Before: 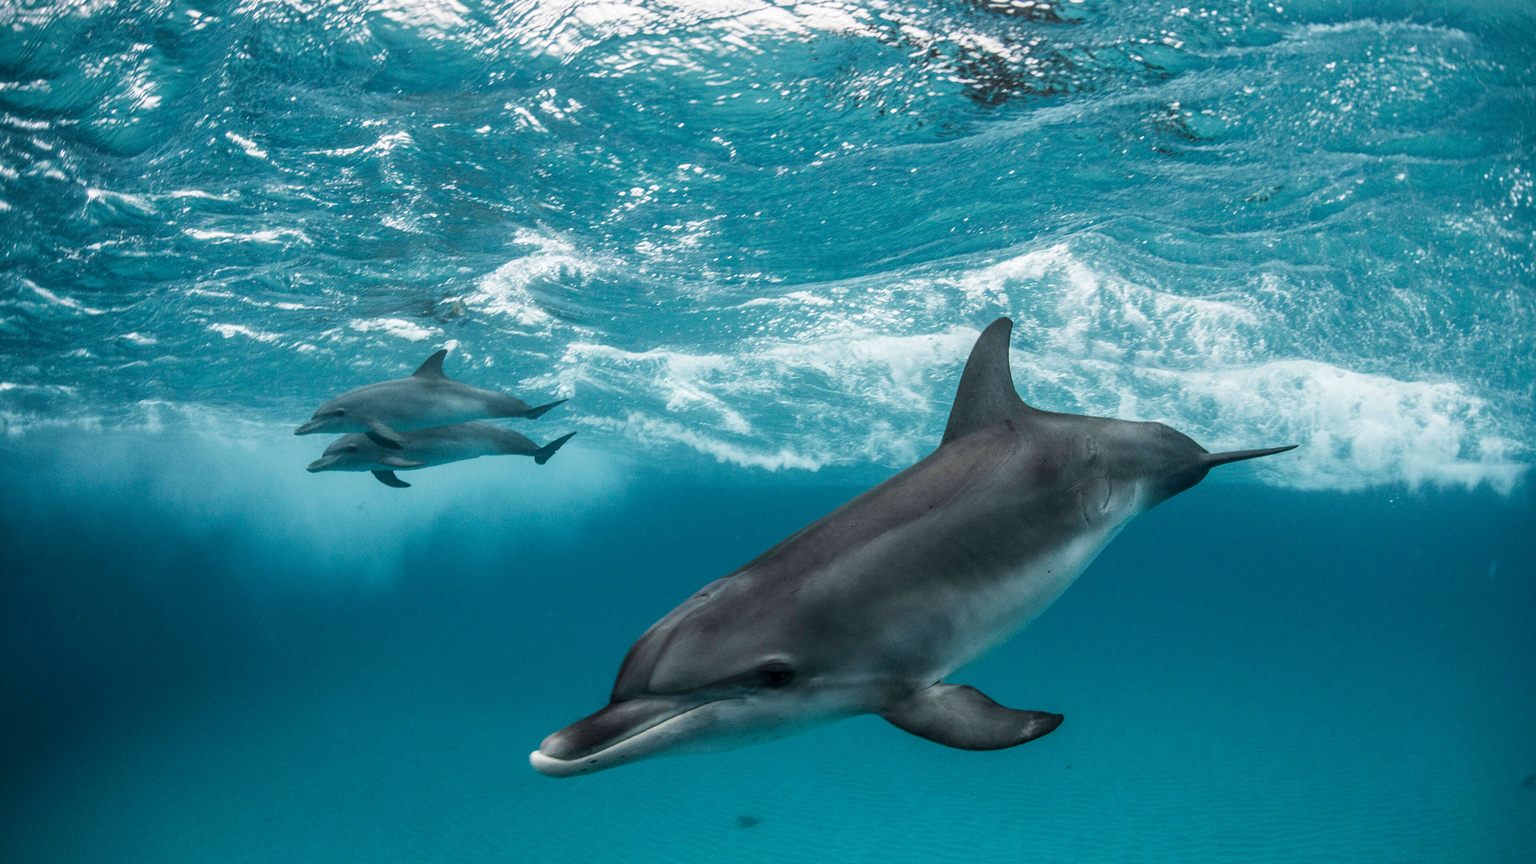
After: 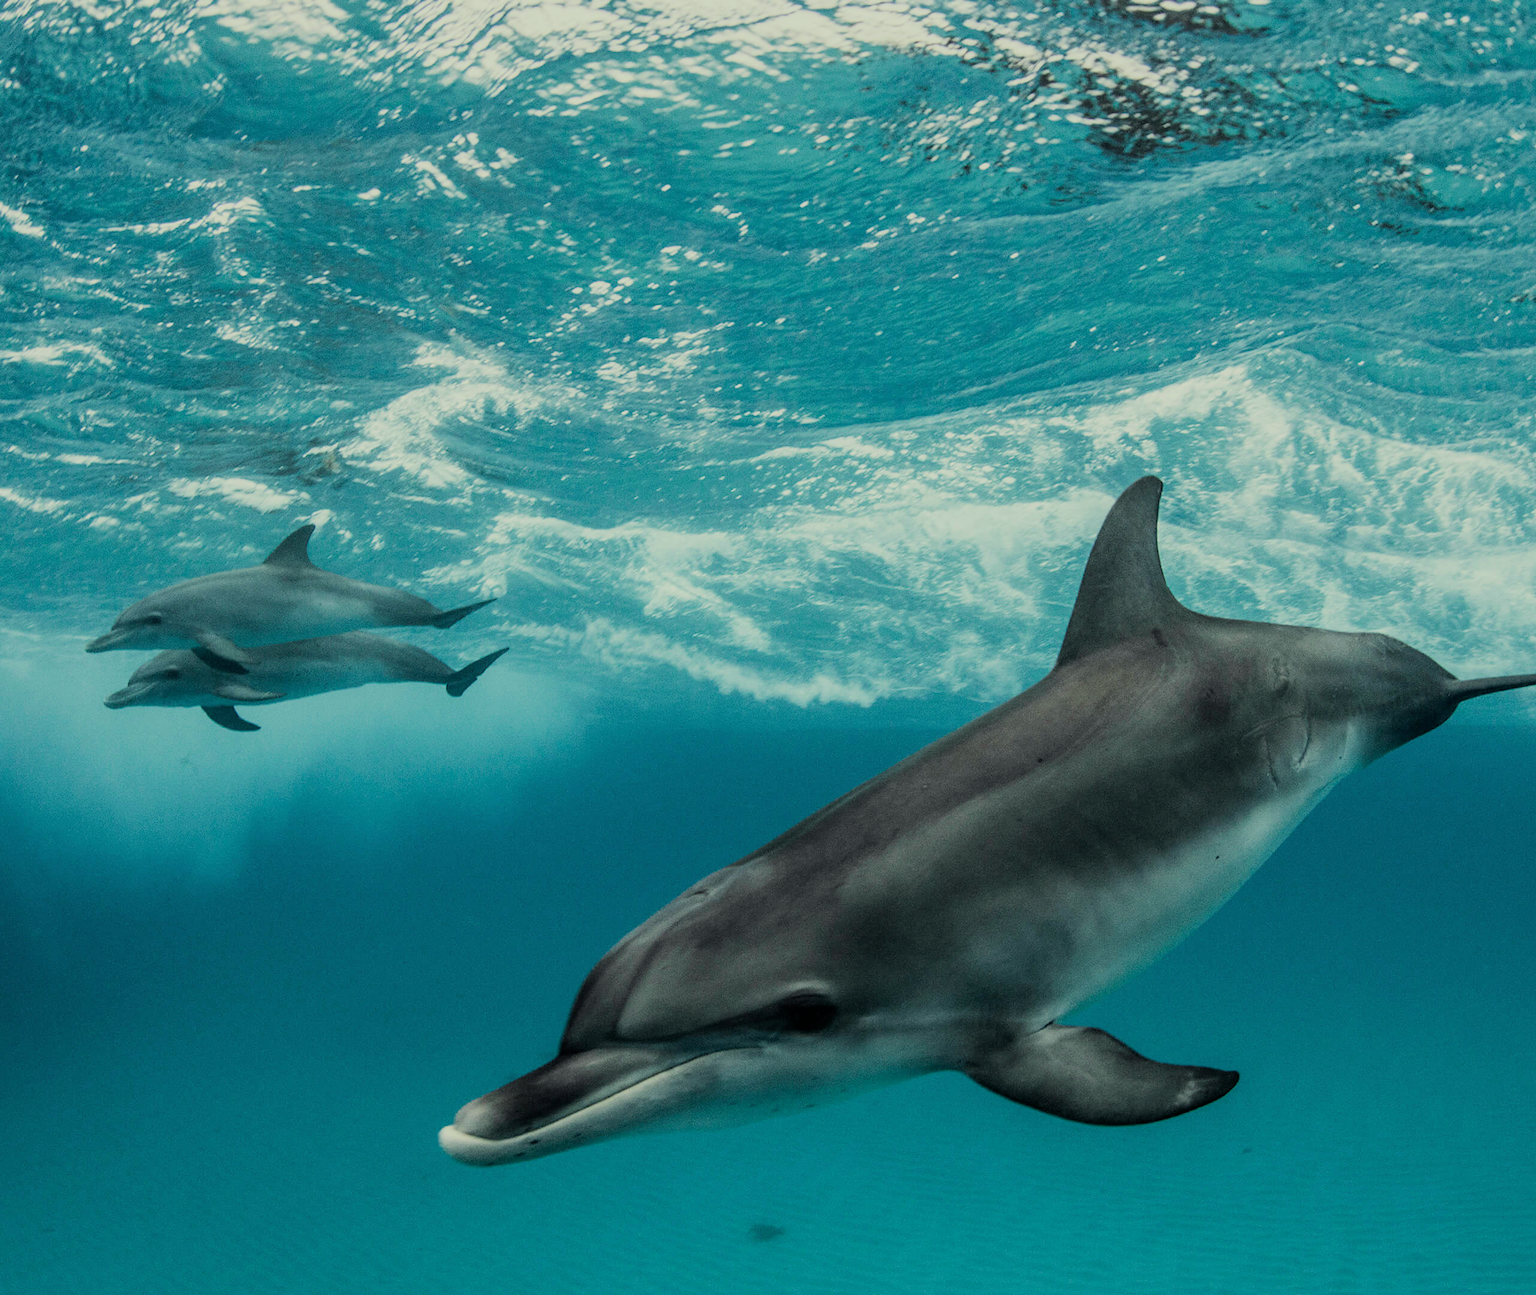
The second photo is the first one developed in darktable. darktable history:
filmic rgb: black relative exposure -7.65 EV, white relative exposure 4.56 EV, hardness 3.61, color science v6 (2022)
crop and rotate: left 15.446%, right 17.836%
color correction: highlights a* -5.94, highlights b* 11.19
